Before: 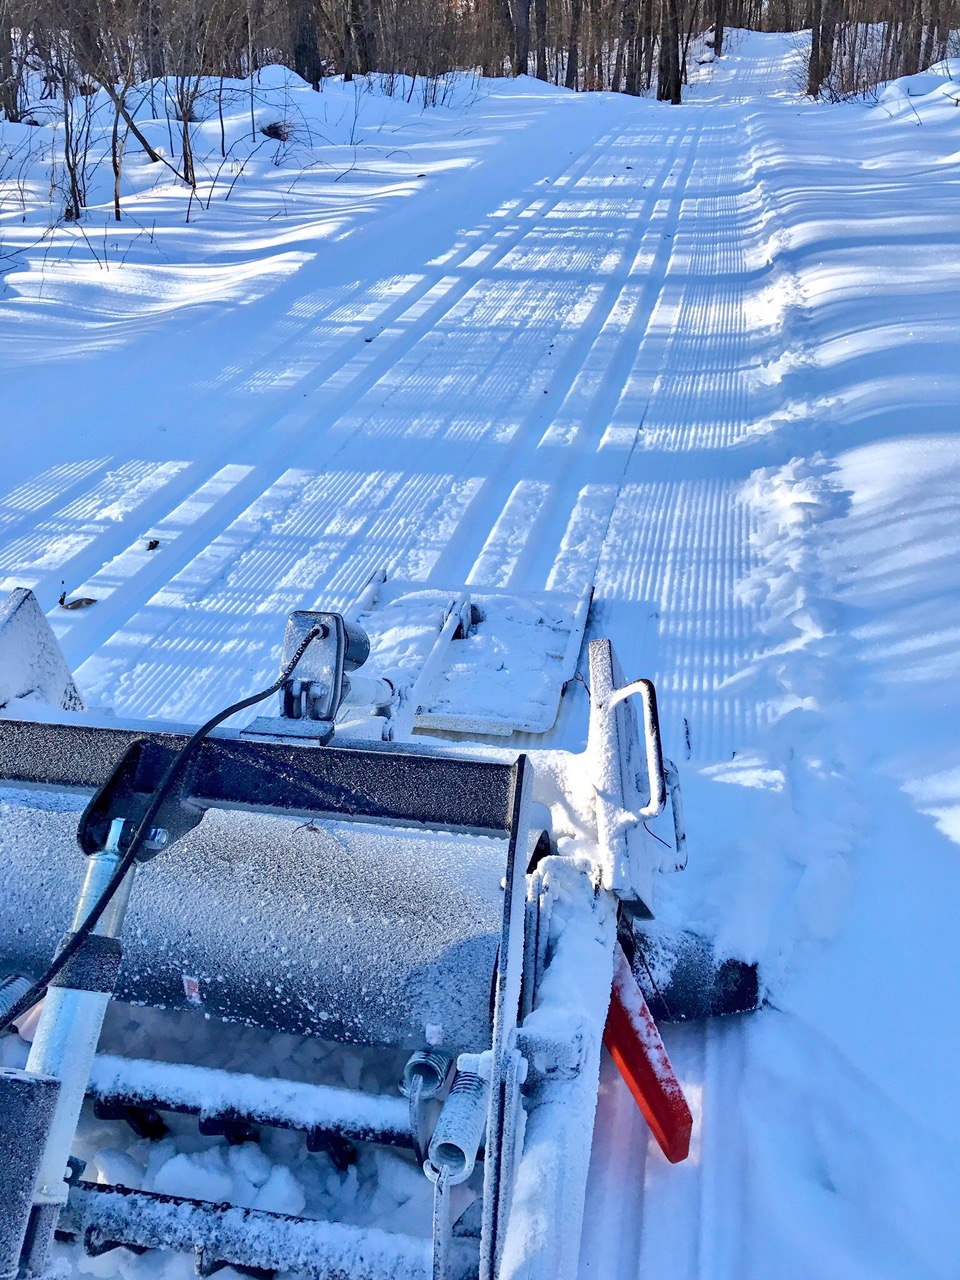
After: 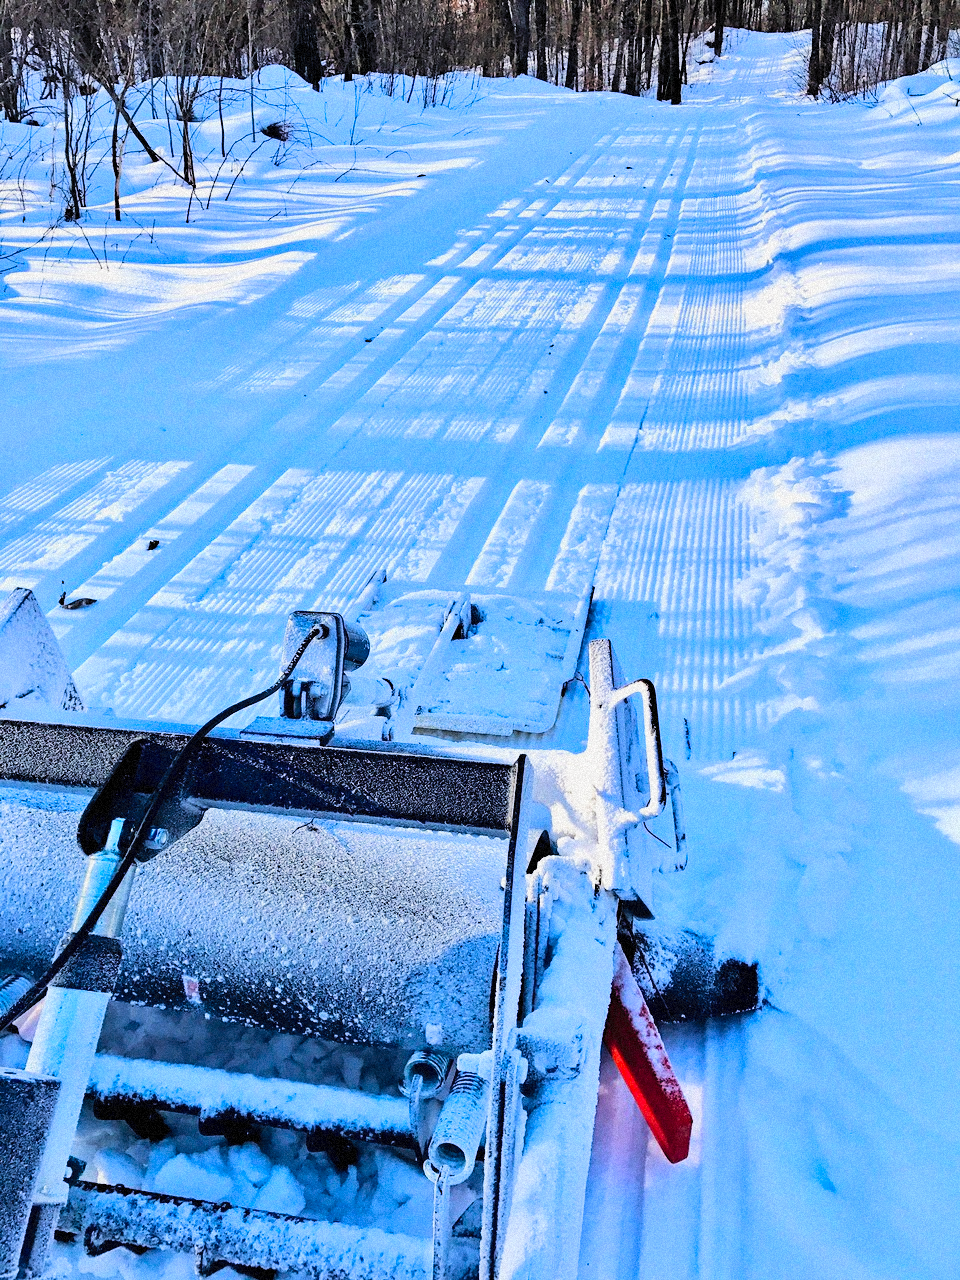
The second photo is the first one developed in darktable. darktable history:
contrast brightness saturation: contrast 0.07, brightness 0.18, saturation 0.4
grain: mid-tones bias 0%
haze removal: compatibility mode true, adaptive false
filmic rgb: black relative exposure -5 EV, white relative exposure 3.5 EV, hardness 3.19, contrast 1.4, highlights saturation mix -50%
